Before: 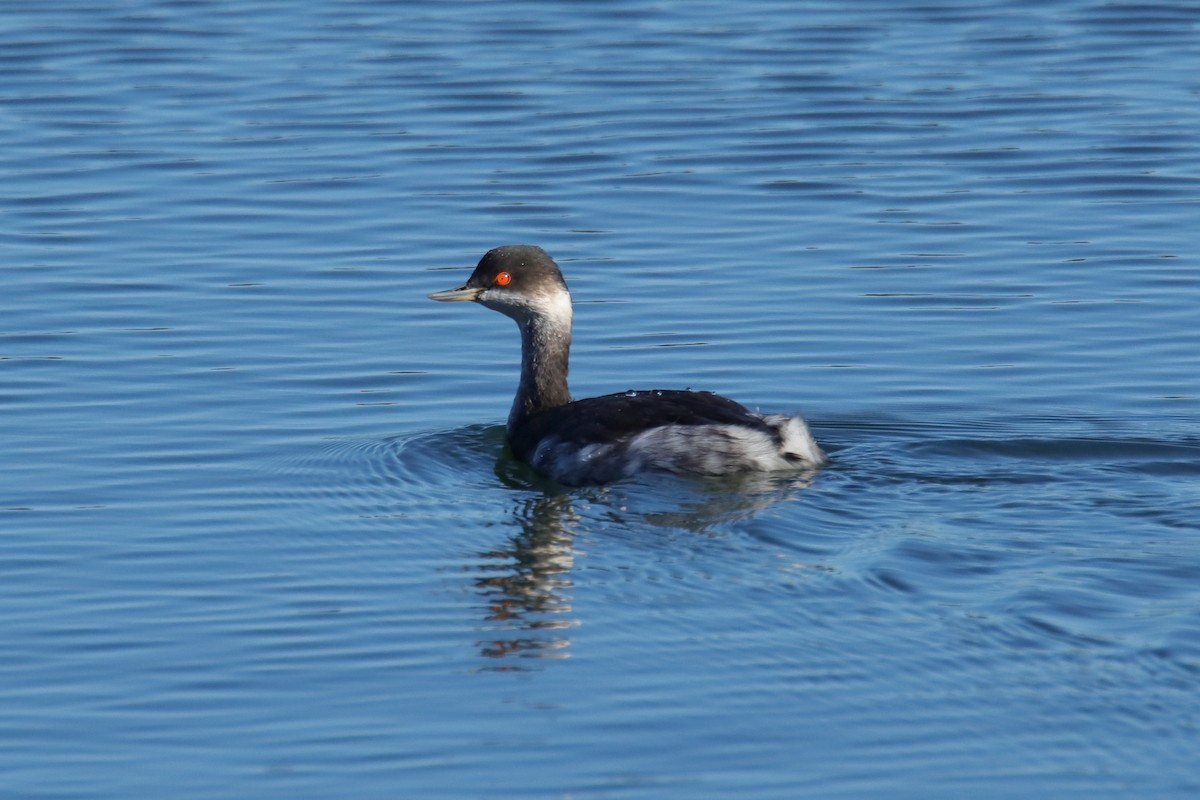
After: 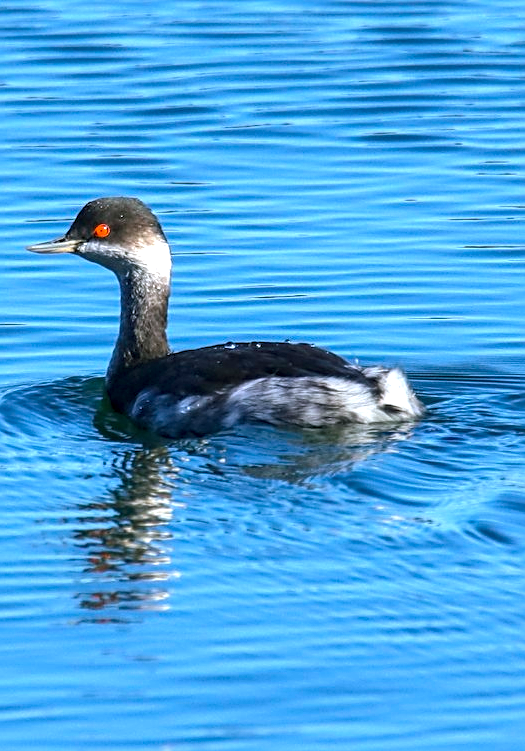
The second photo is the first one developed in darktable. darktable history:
color balance rgb: shadows lift › luminance -7.651%, shadows lift › chroma 2.388%, shadows lift › hue 162.81°, highlights gain › luminance 16.716%, highlights gain › chroma 2.846%, highlights gain › hue 256.78°, perceptual saturation grading › global saturation 31.306%
sharpen: on, module defaults
local contrast: detail 130%
crop: left 33.451%, top 6.055%, right 22.763%
exposure: exposure 0.765 EV, compensate highlight preservation false
